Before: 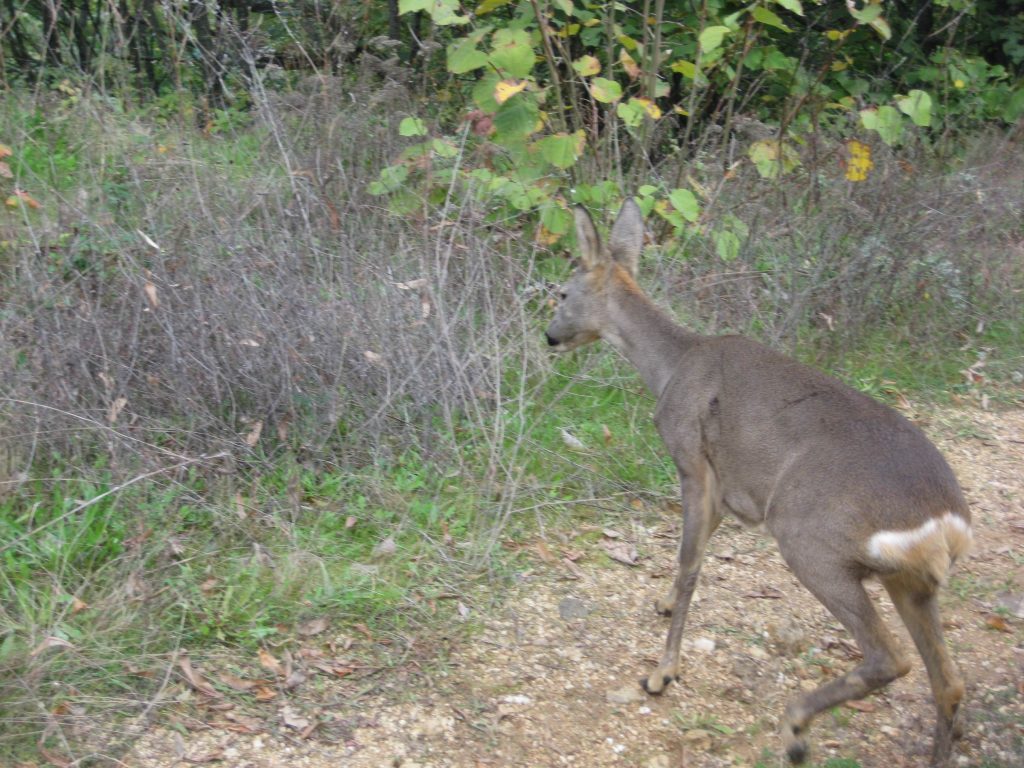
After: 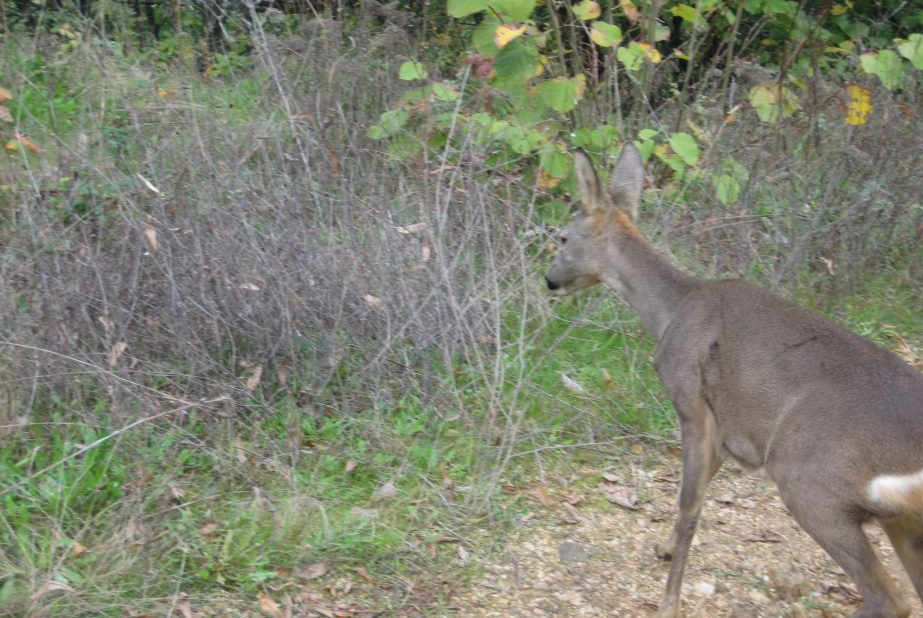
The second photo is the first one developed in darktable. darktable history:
crop: top 7.403%, right 9.846%, bottom 12.069%
